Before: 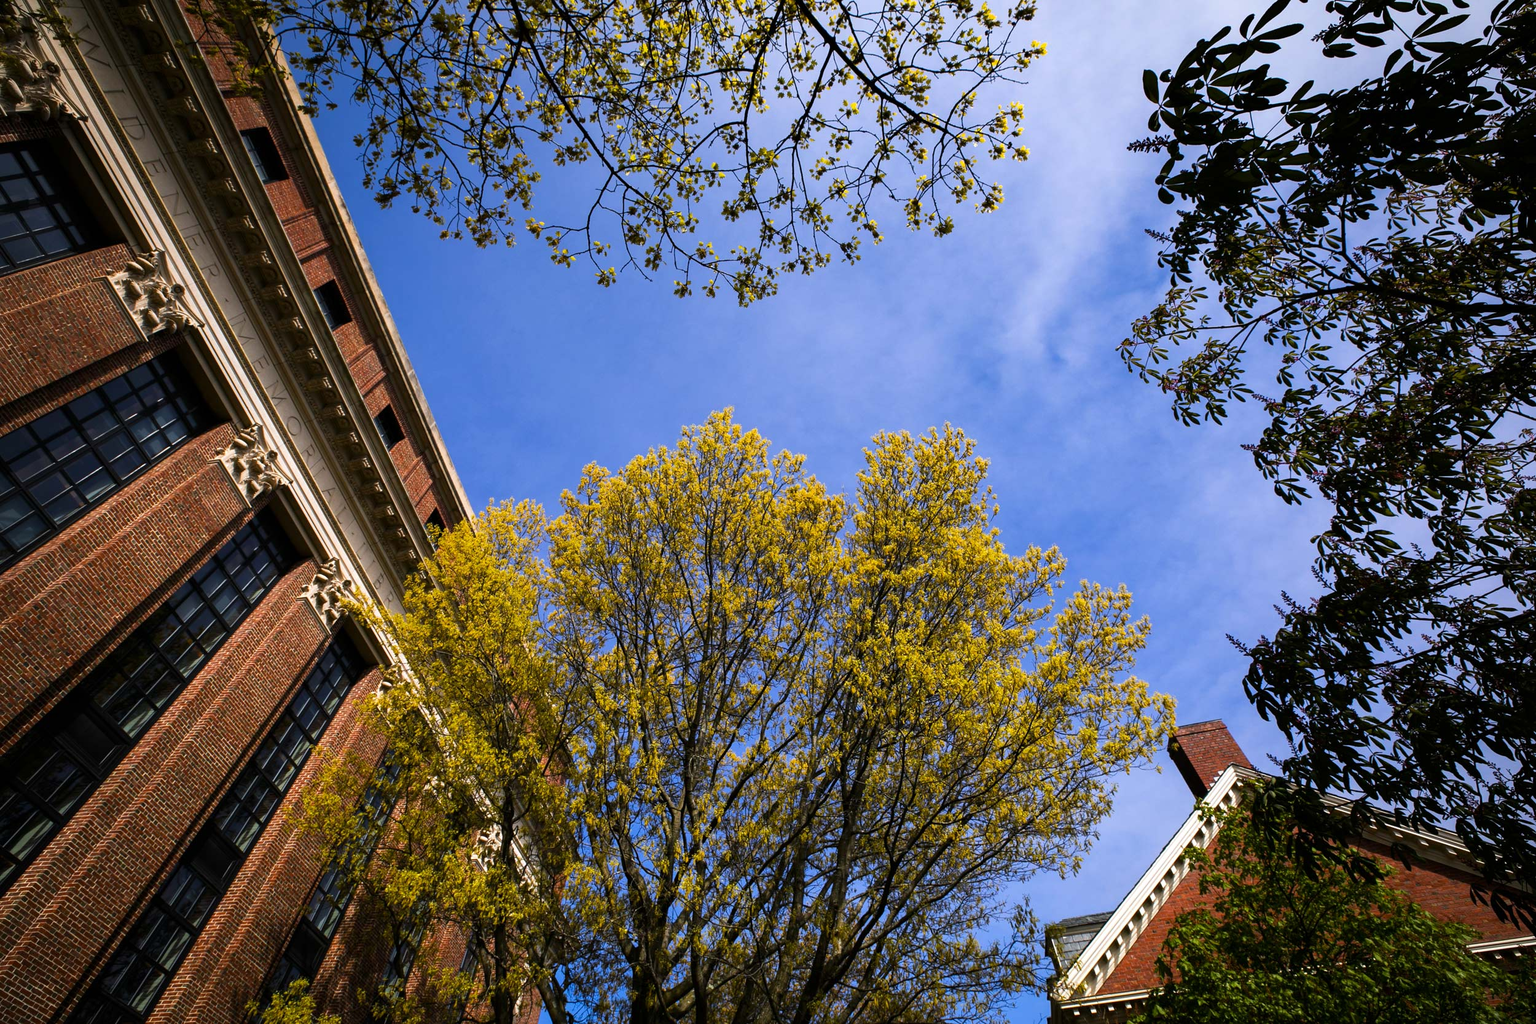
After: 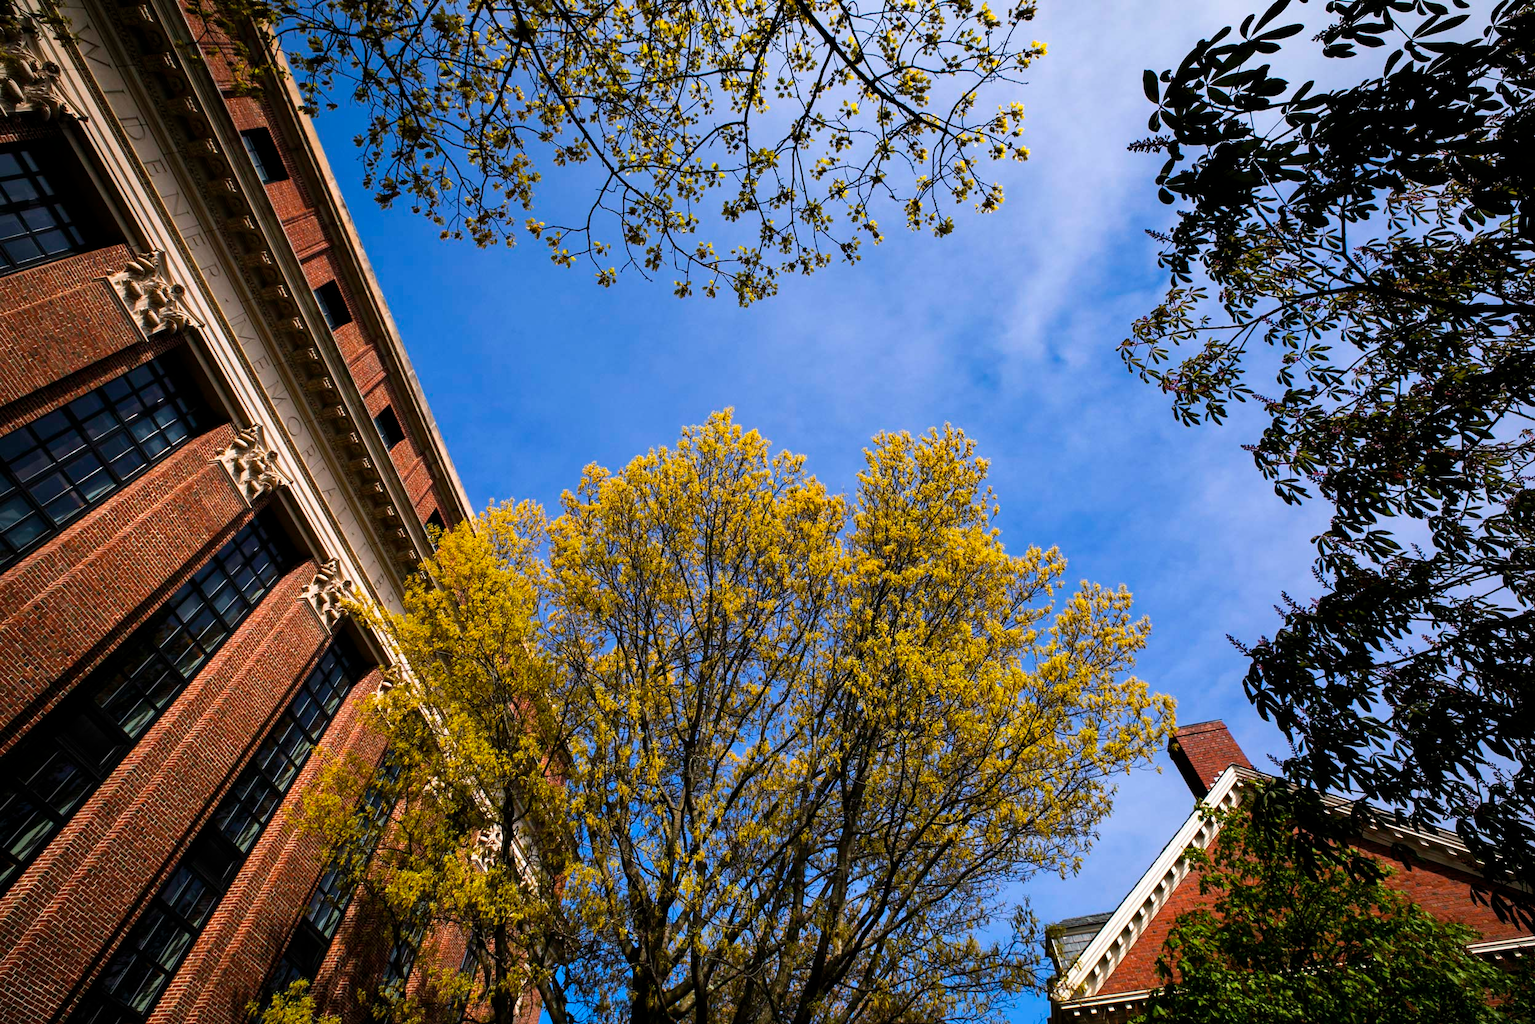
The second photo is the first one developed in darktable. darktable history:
shadows and highlights: shadows 29.48, highlights -30.32, low approximation 0.01, soften with gaussian
